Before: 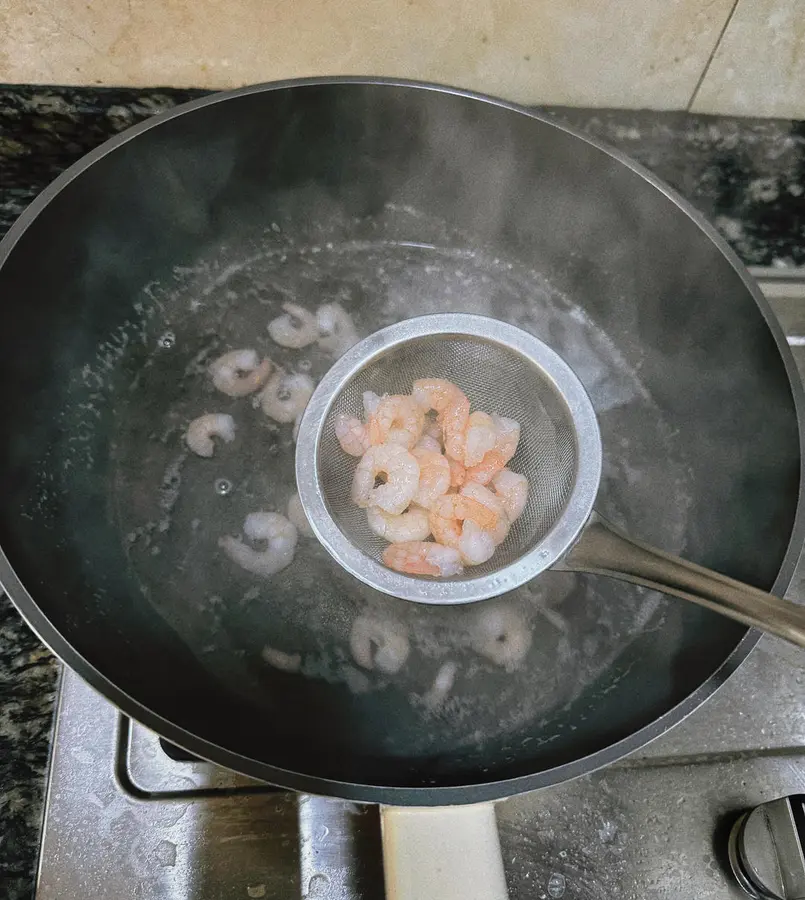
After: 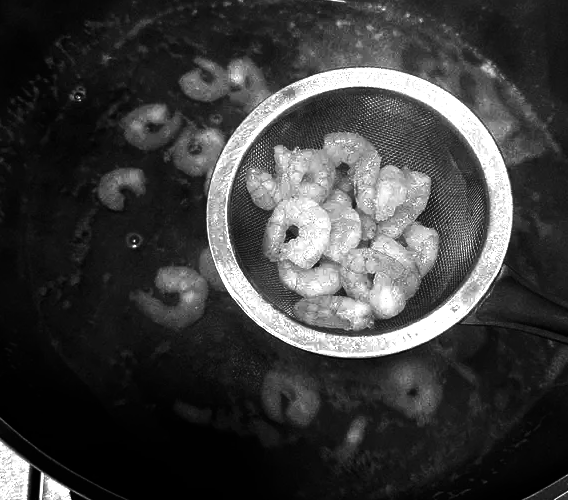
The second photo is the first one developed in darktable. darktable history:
exposure: black level correction 0, exposure 0.69 EV, compensate highlight preservation false
color zones: curves: ch0 [(0, 0.613) (0.01, 0.613) (0.245, 0.448) (0.498, 0.529) (0.642, 0.665) (0.879, 0.777) (0.99, 0.613)]; ch1 [(0, 0) (0.143, 0) (0.286, 0) (0.429, 0) (0.571, 0) (0.714, 0) (0.857, 0)]
crop: left 11.12%, top 27.439%, right 18.285%, bottom 17.003%
contrast brightness saturation: brightness -0.988, saturation 0.987
